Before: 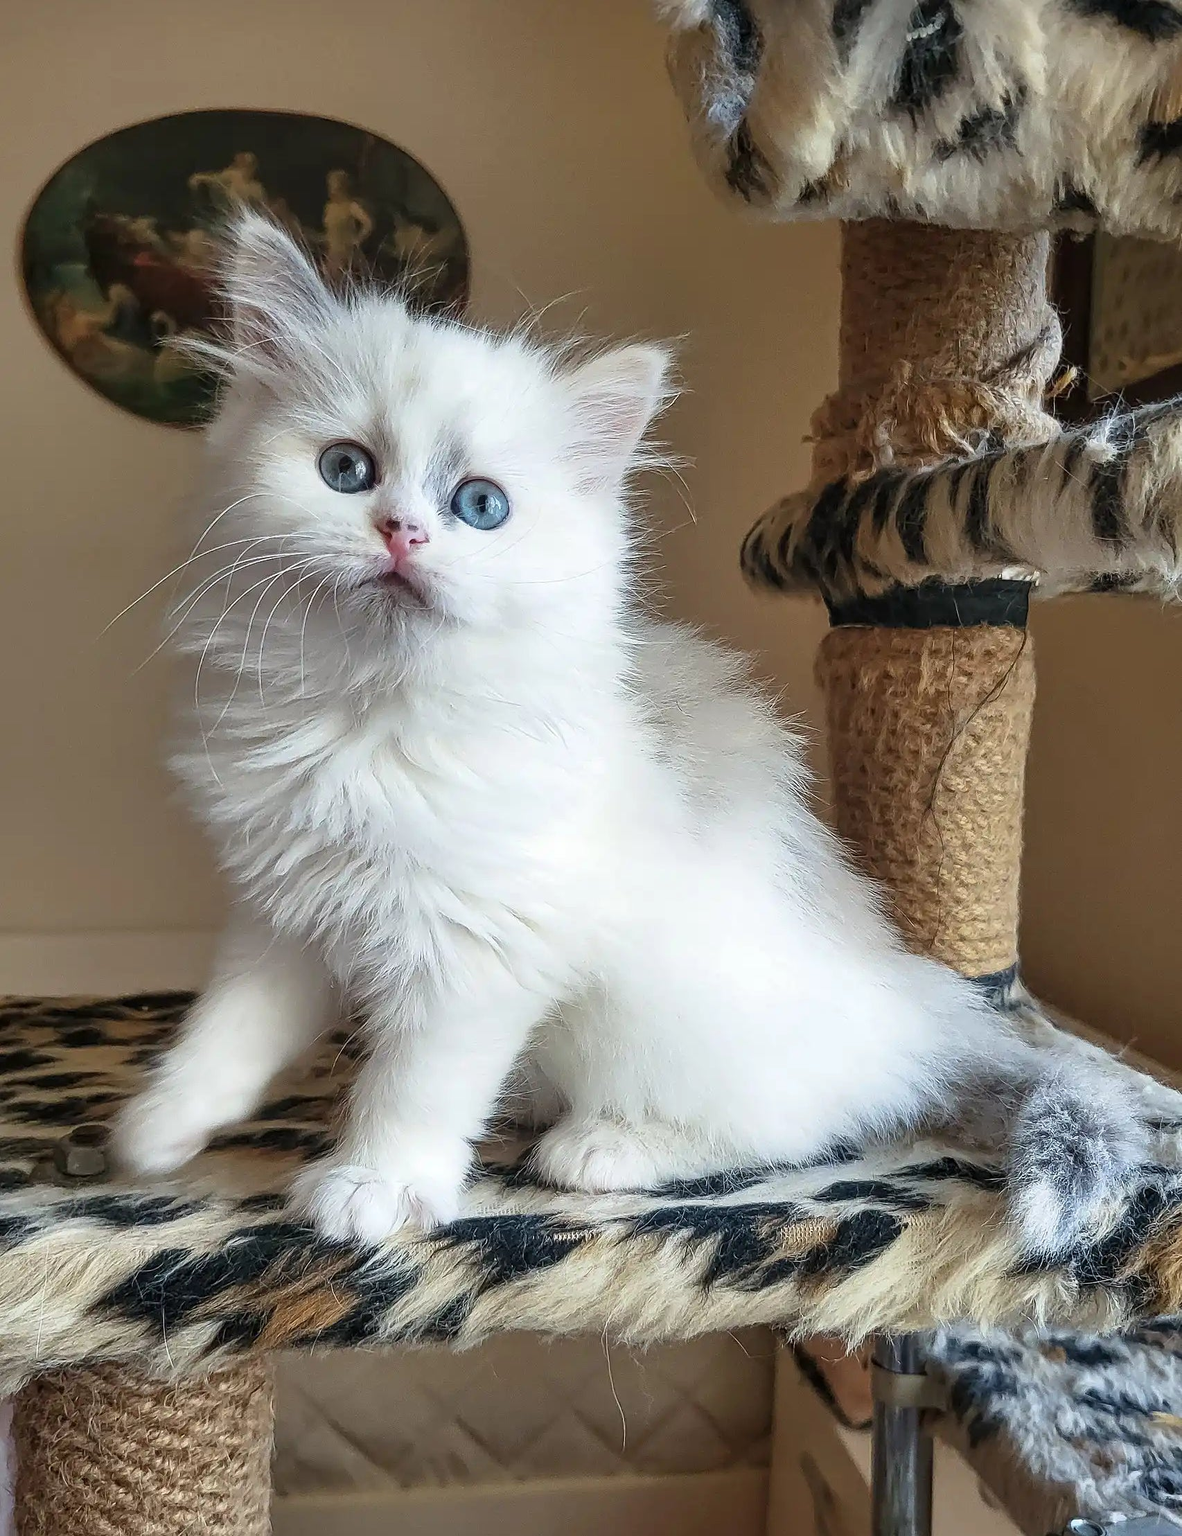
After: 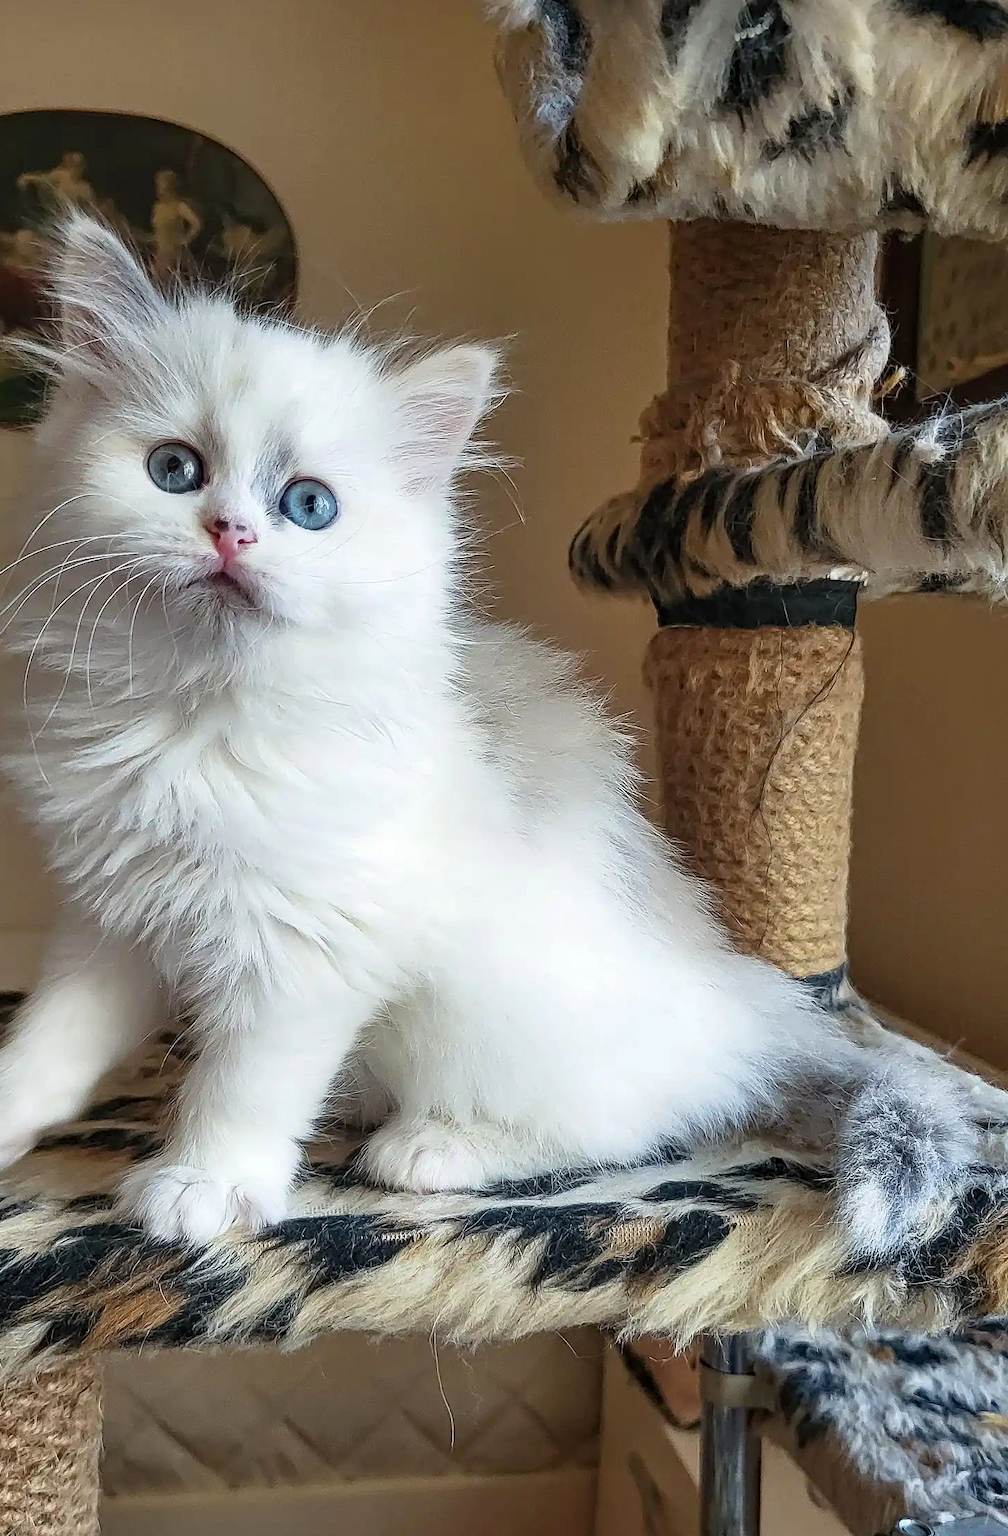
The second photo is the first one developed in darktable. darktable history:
haze removal: adaptive false
crop and rotate: left 14.631%
